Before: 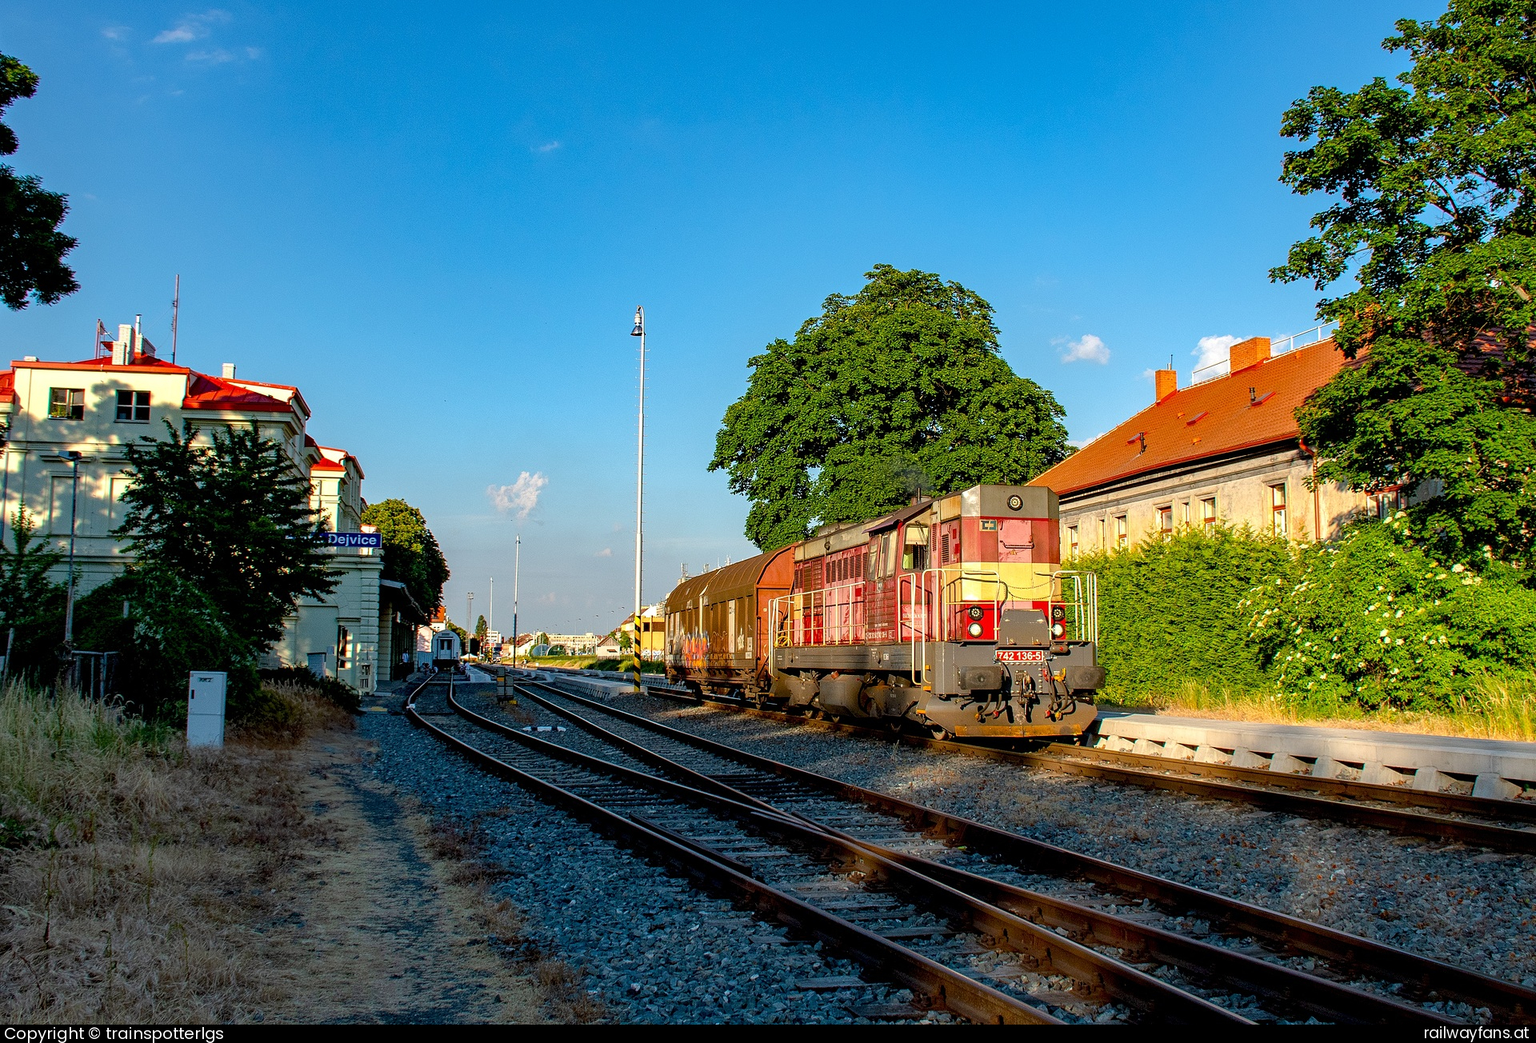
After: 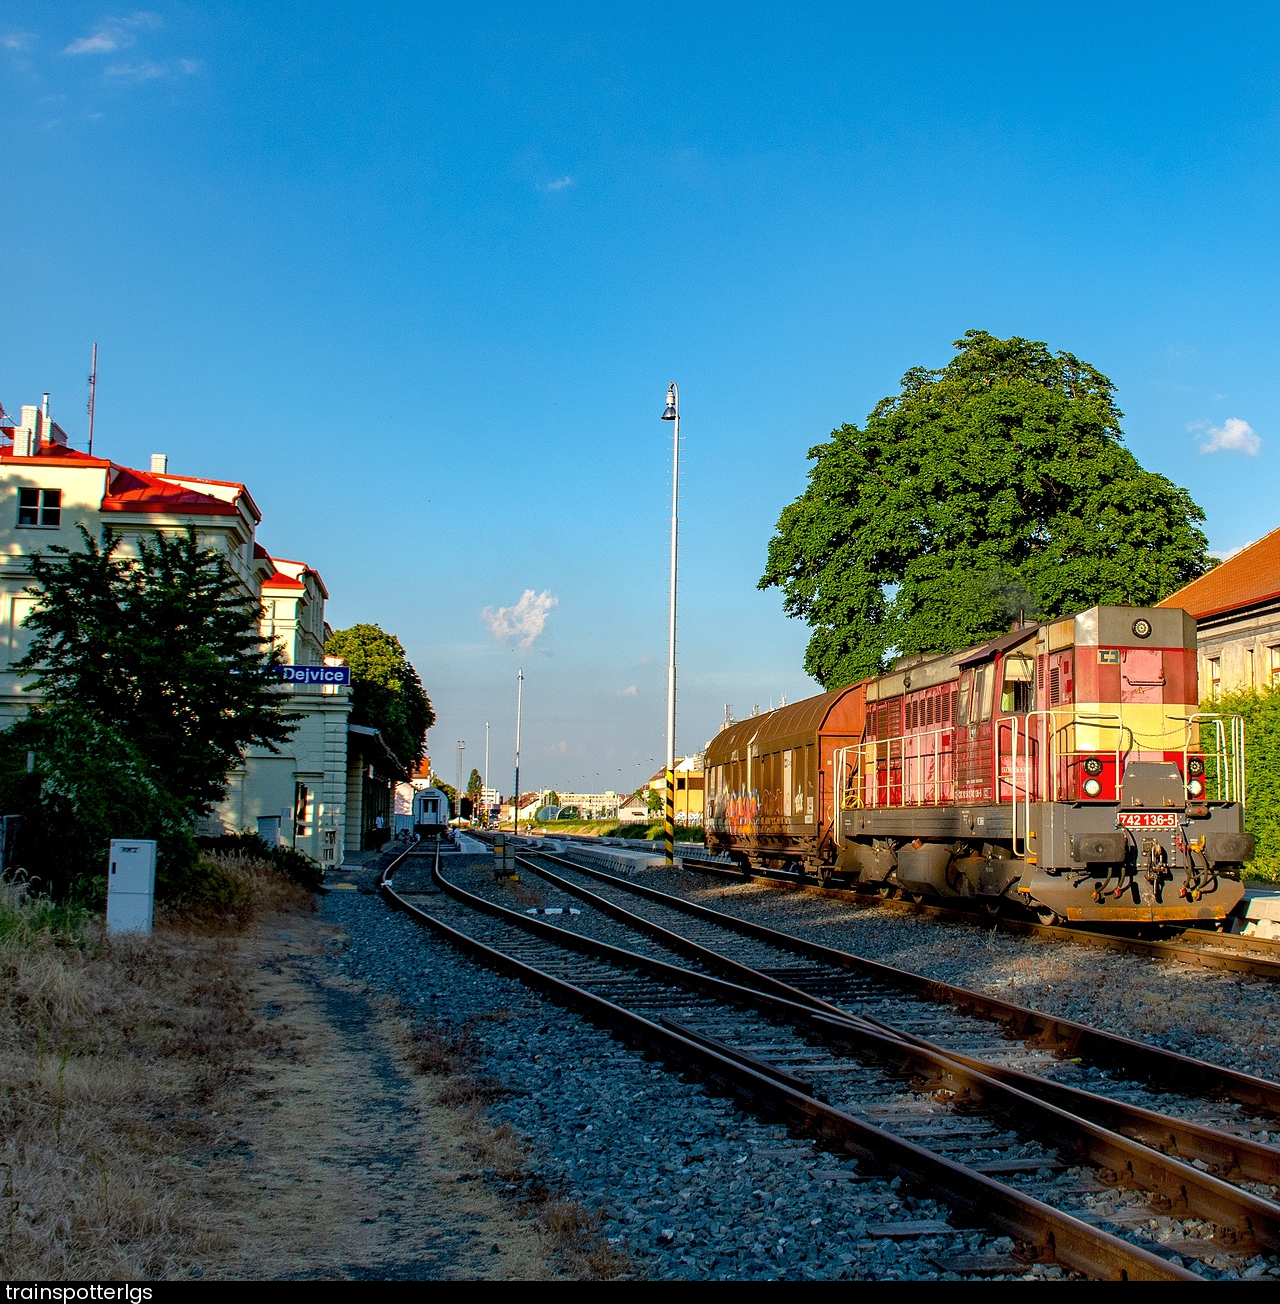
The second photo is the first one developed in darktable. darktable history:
color balance rgb: global vibrance -1%, saturation formula JzAzBz (2021)
crop and rotate: left 6.617%, right 26.717%
